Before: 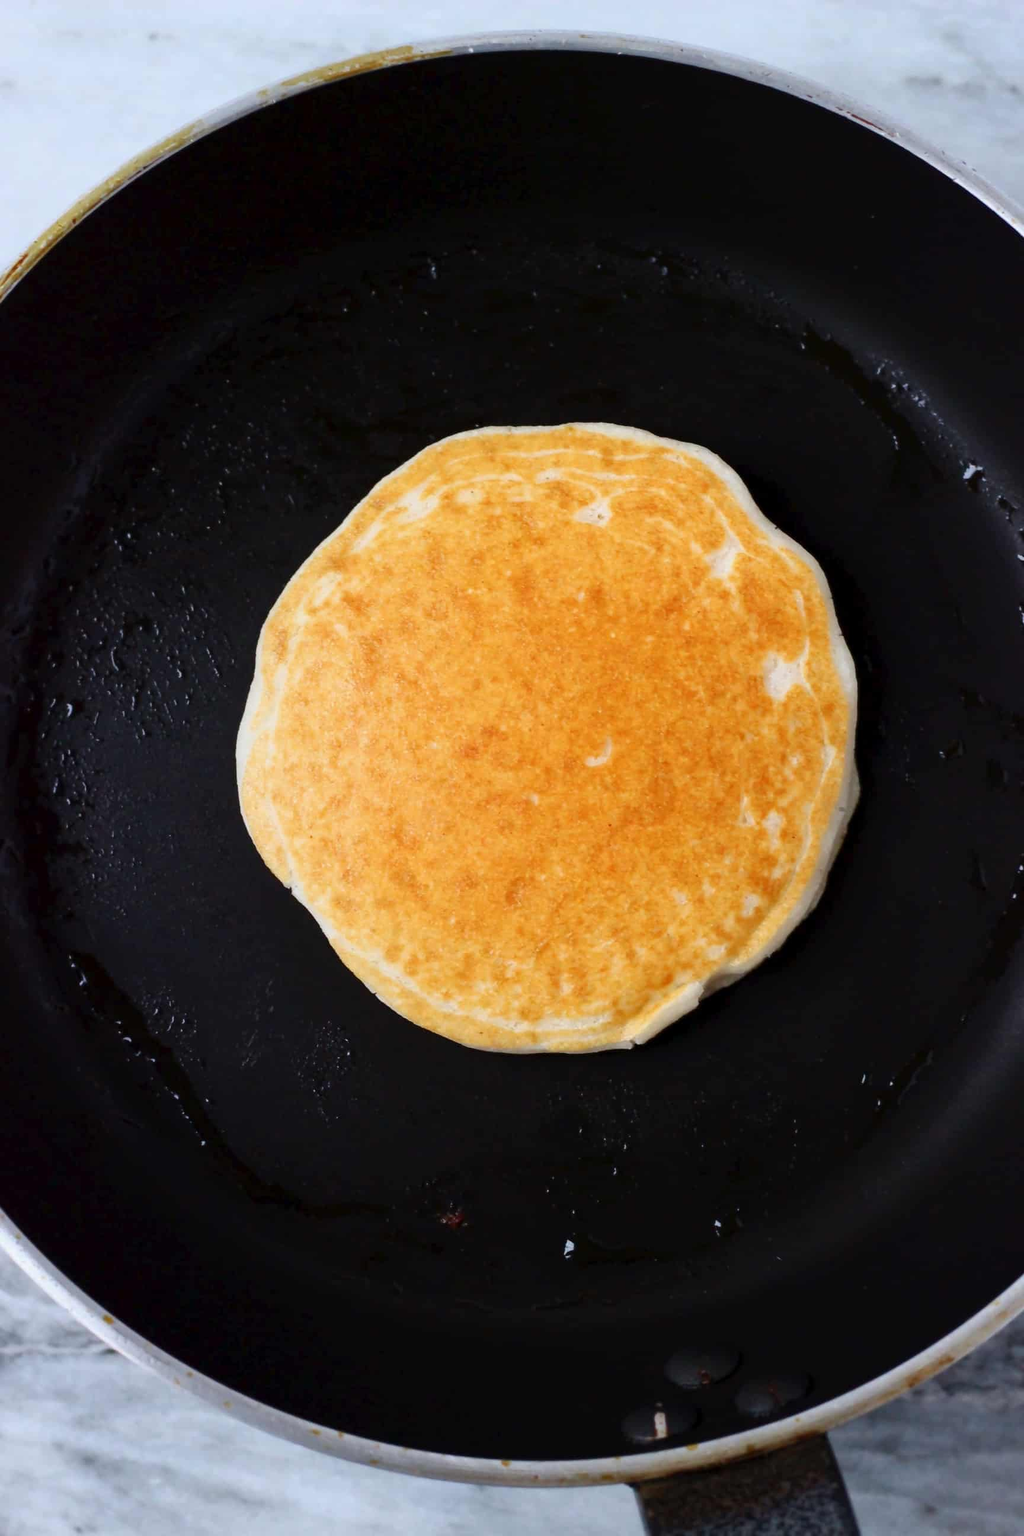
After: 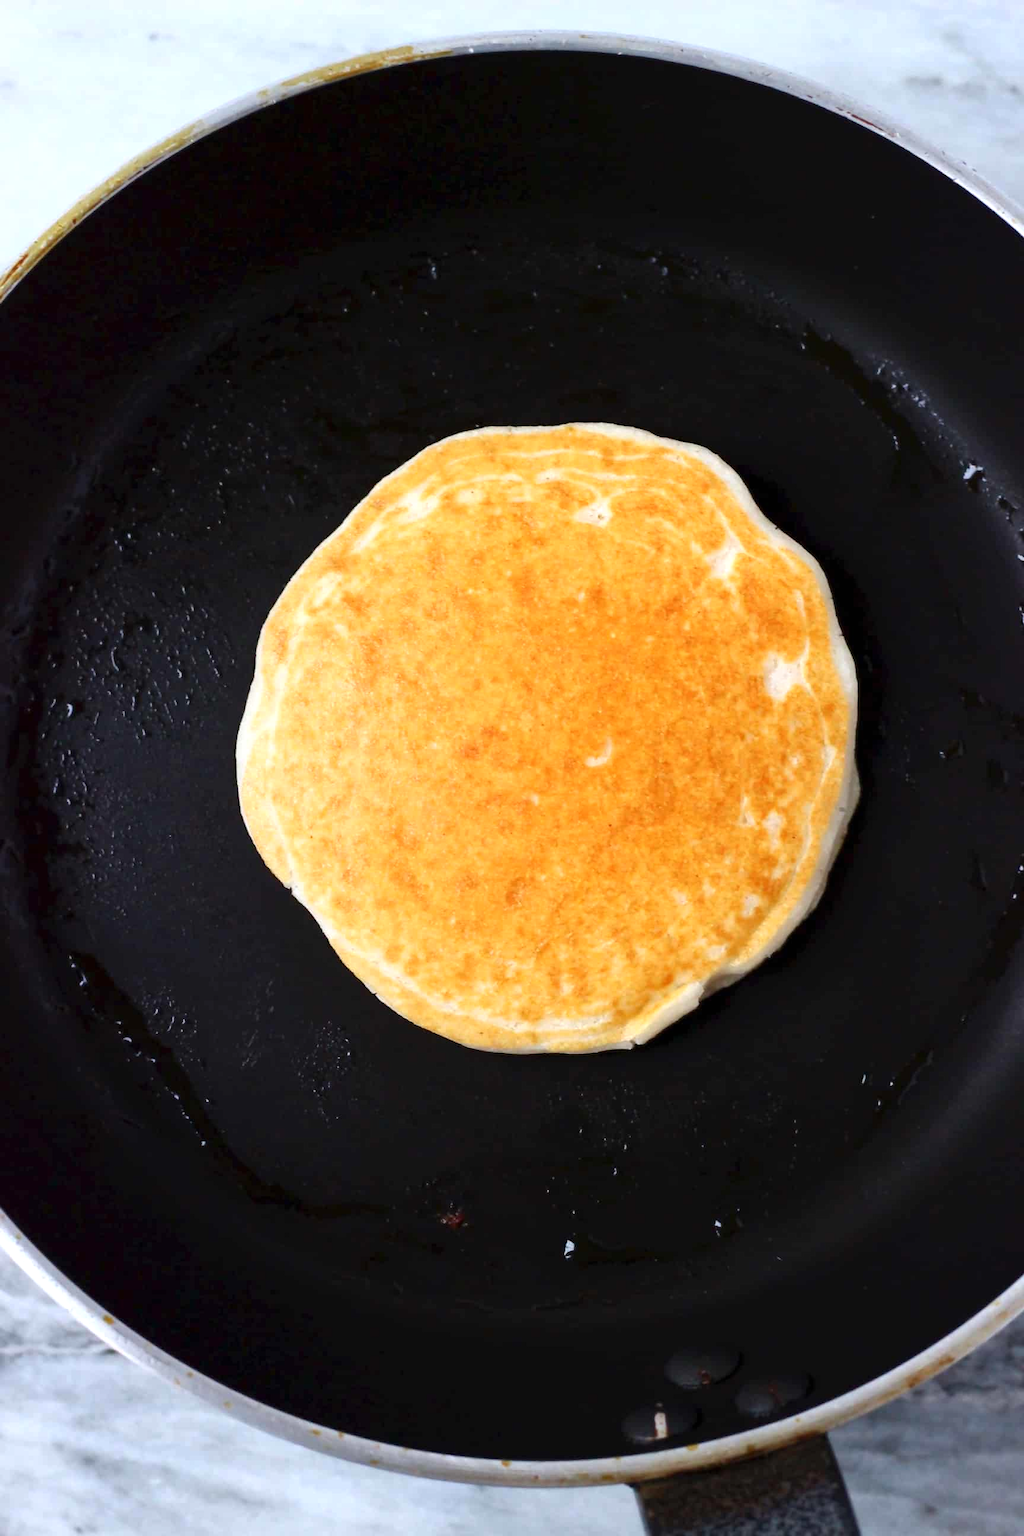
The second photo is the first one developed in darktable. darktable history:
exposure: black level correction 0, exposure 0.397 EV, compensate highlight preservation false
